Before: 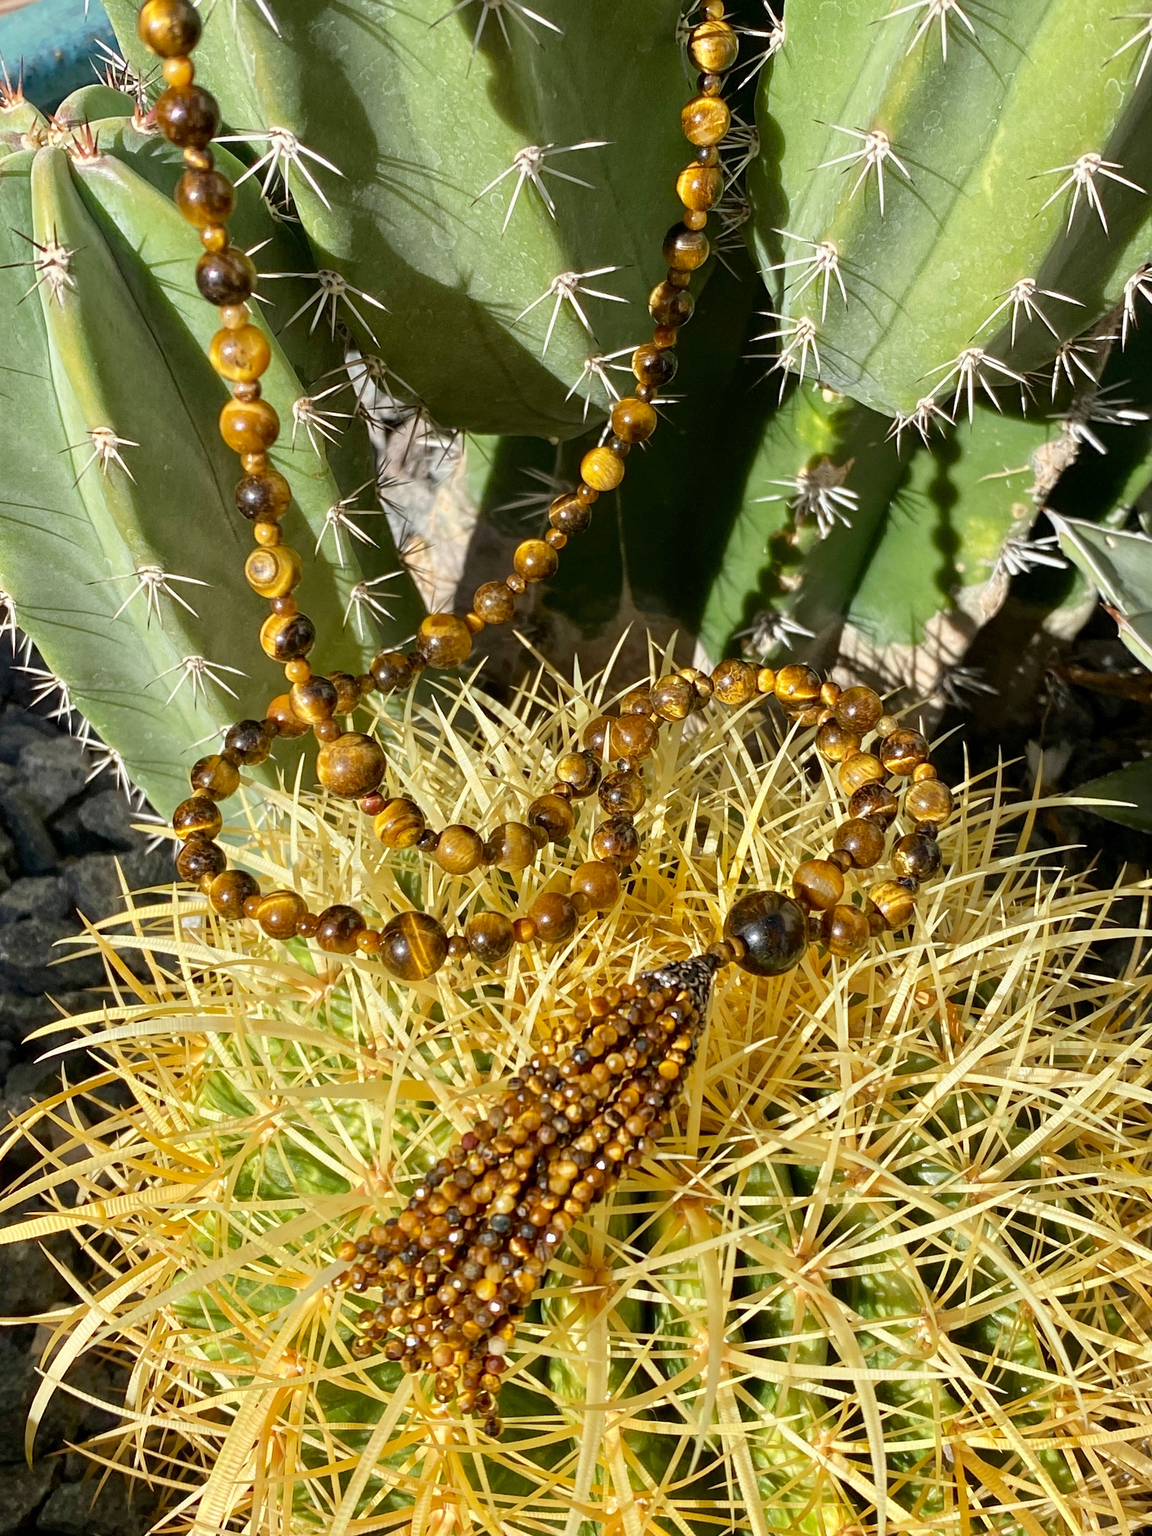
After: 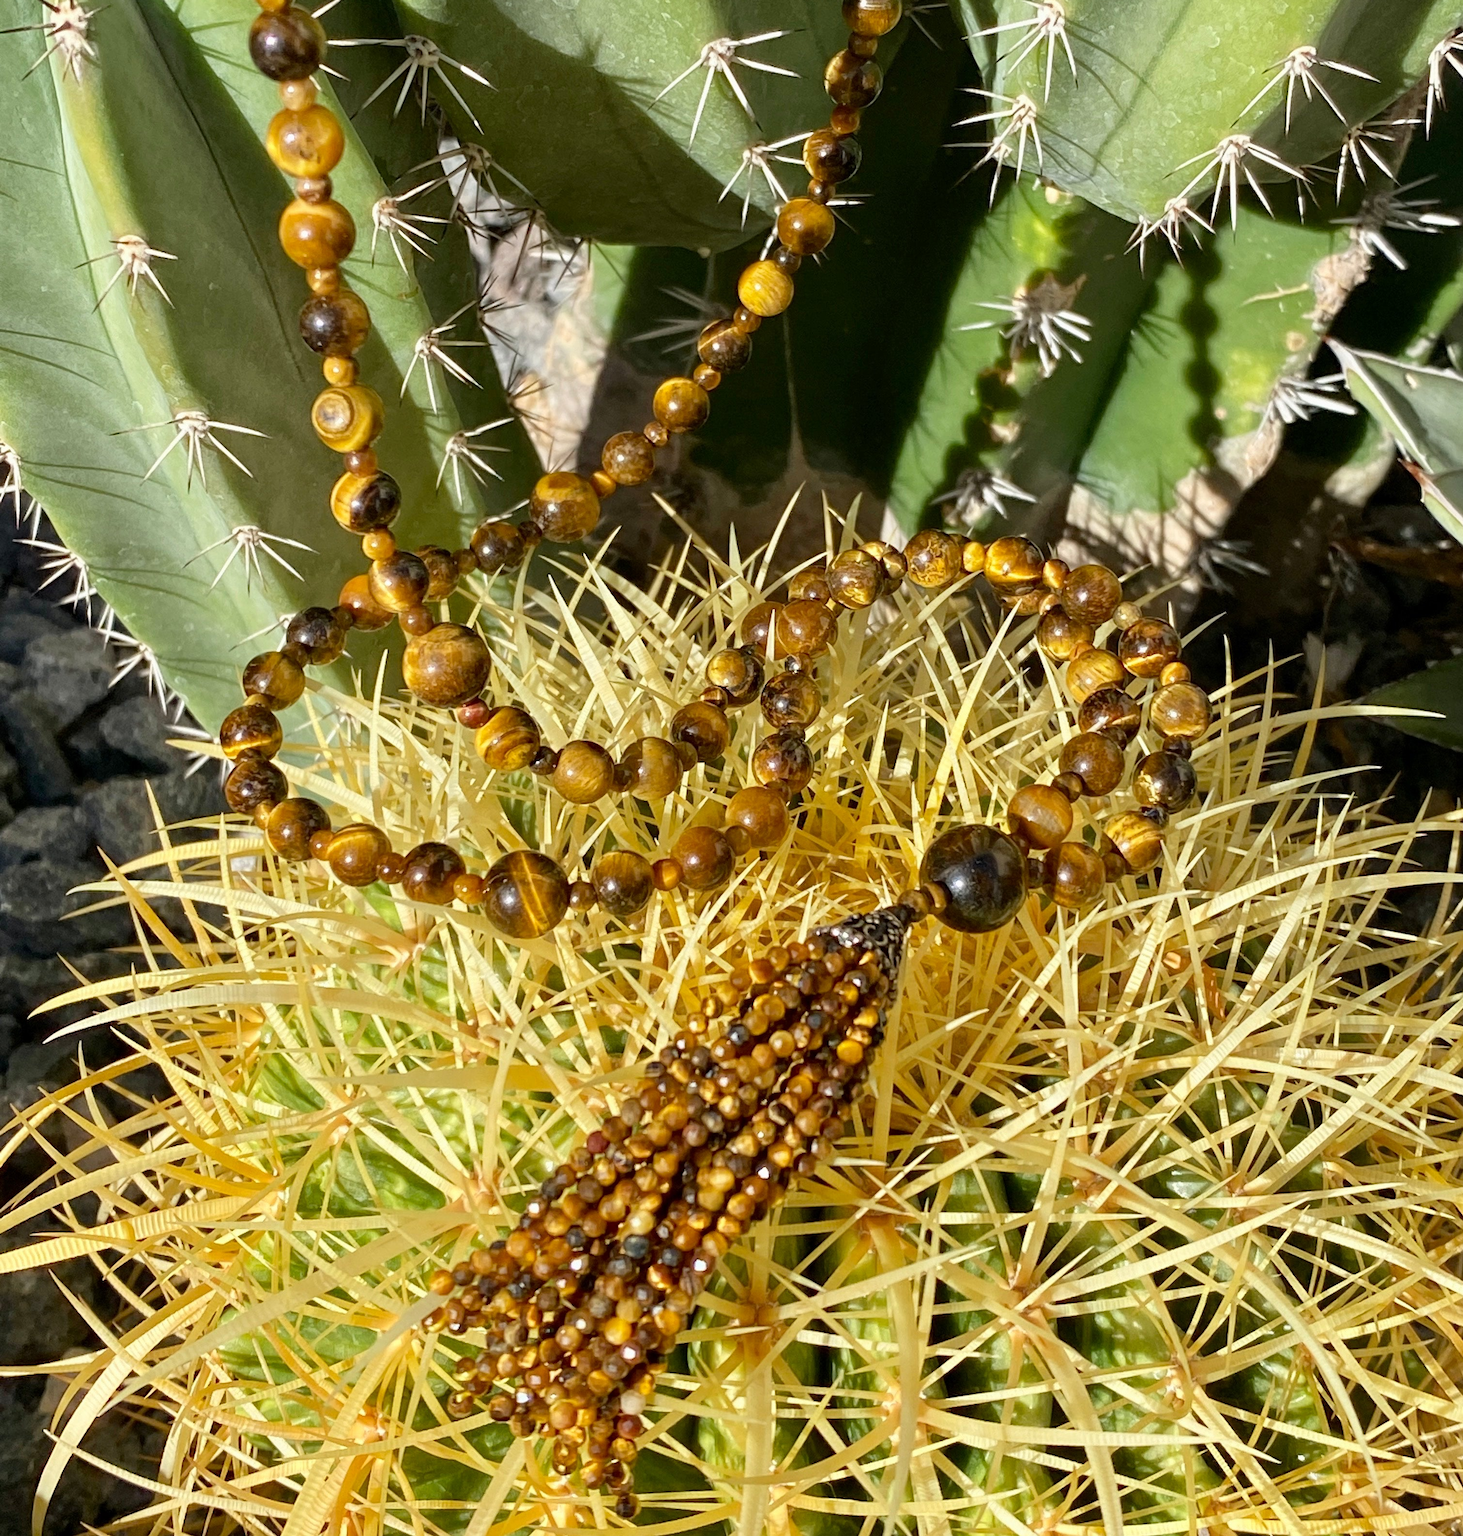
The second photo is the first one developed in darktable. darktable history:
crop and rotate: top 15.774%, bottom 5.506%
rgb levels: preserve colors max RGB
